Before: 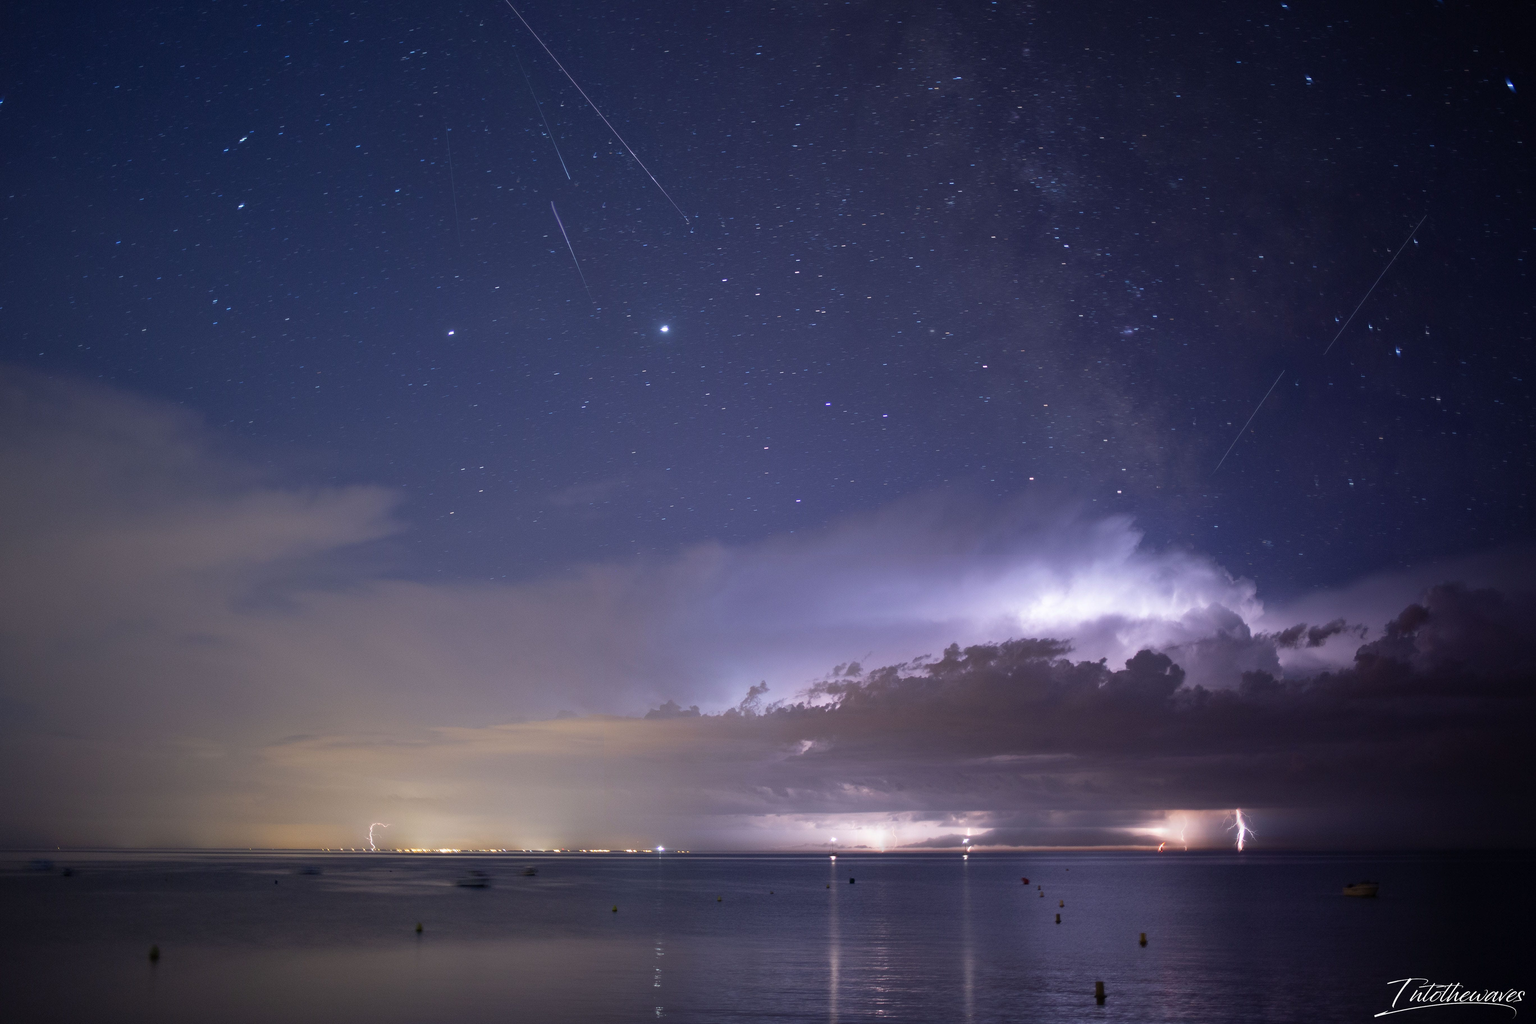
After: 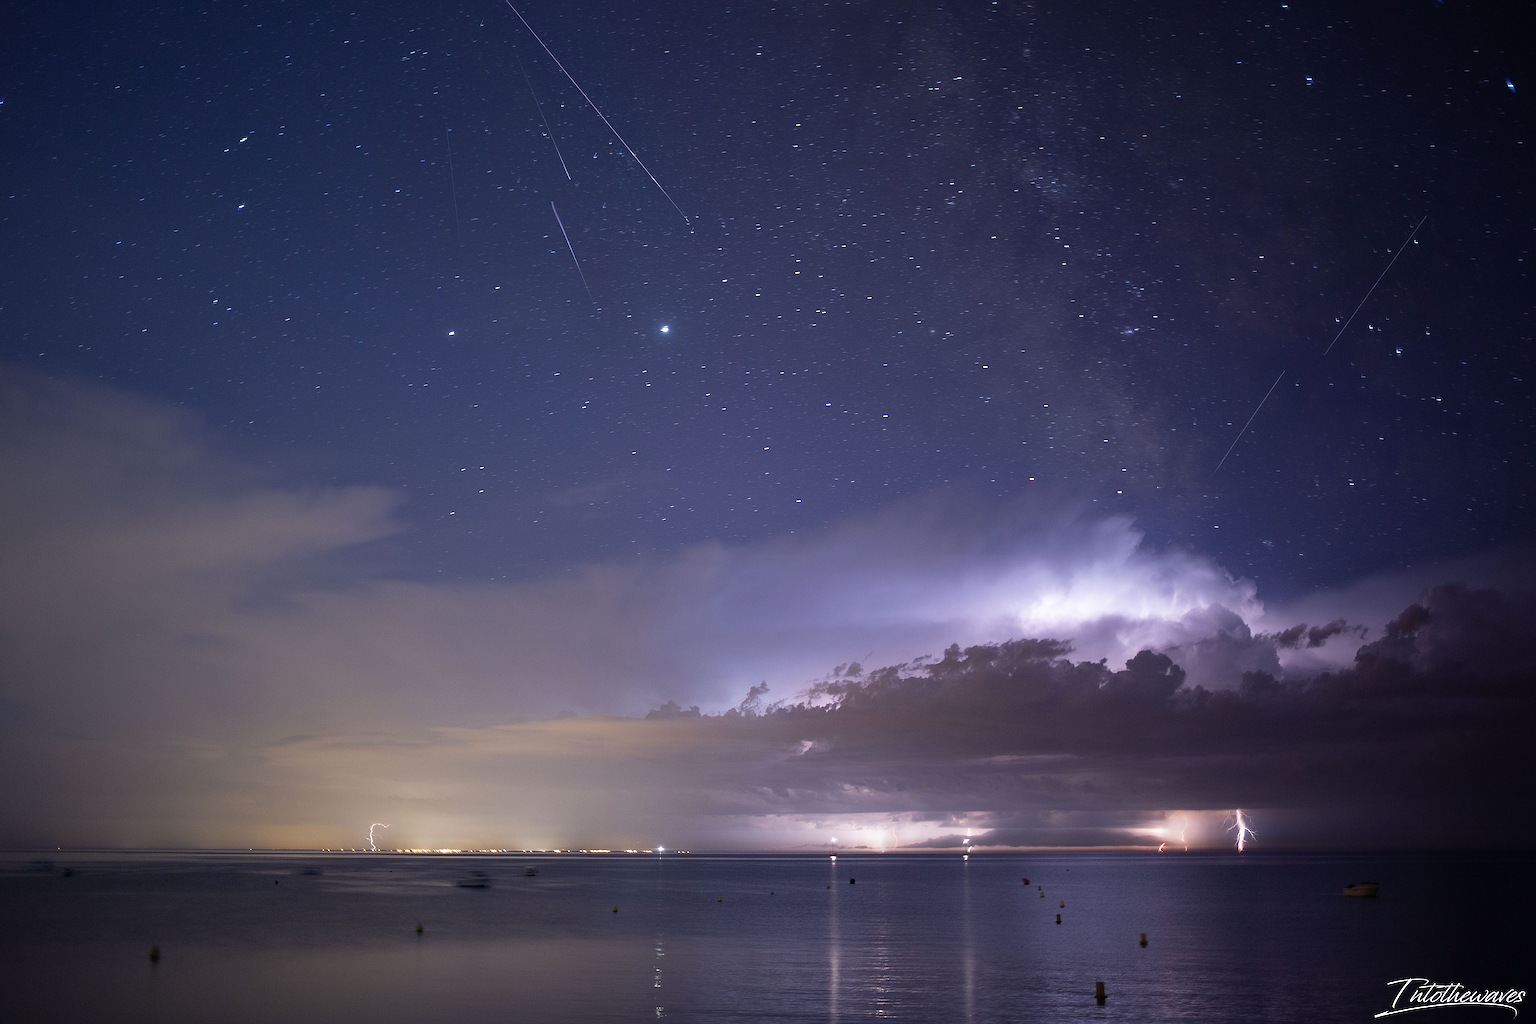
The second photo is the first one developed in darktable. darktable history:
sharpen: radius 2.623, amount 0.695
